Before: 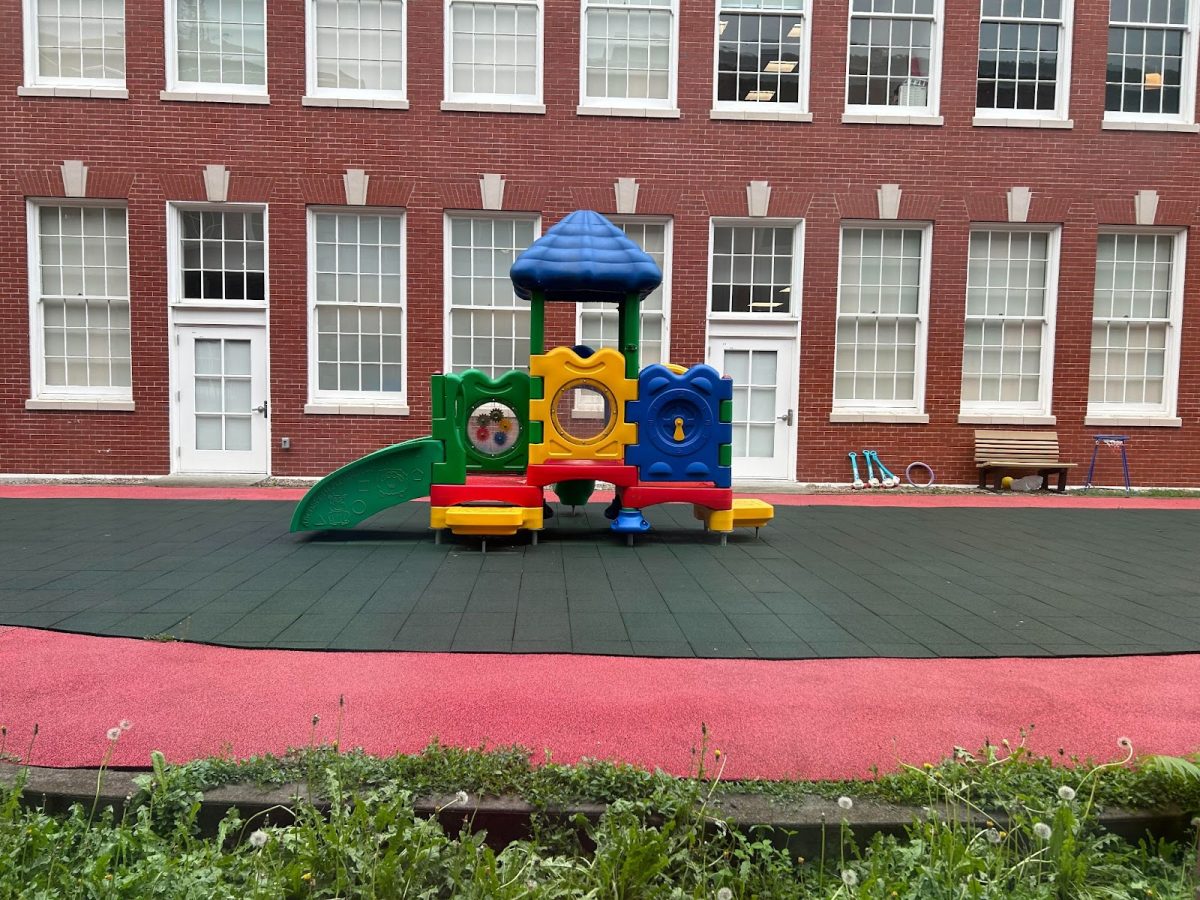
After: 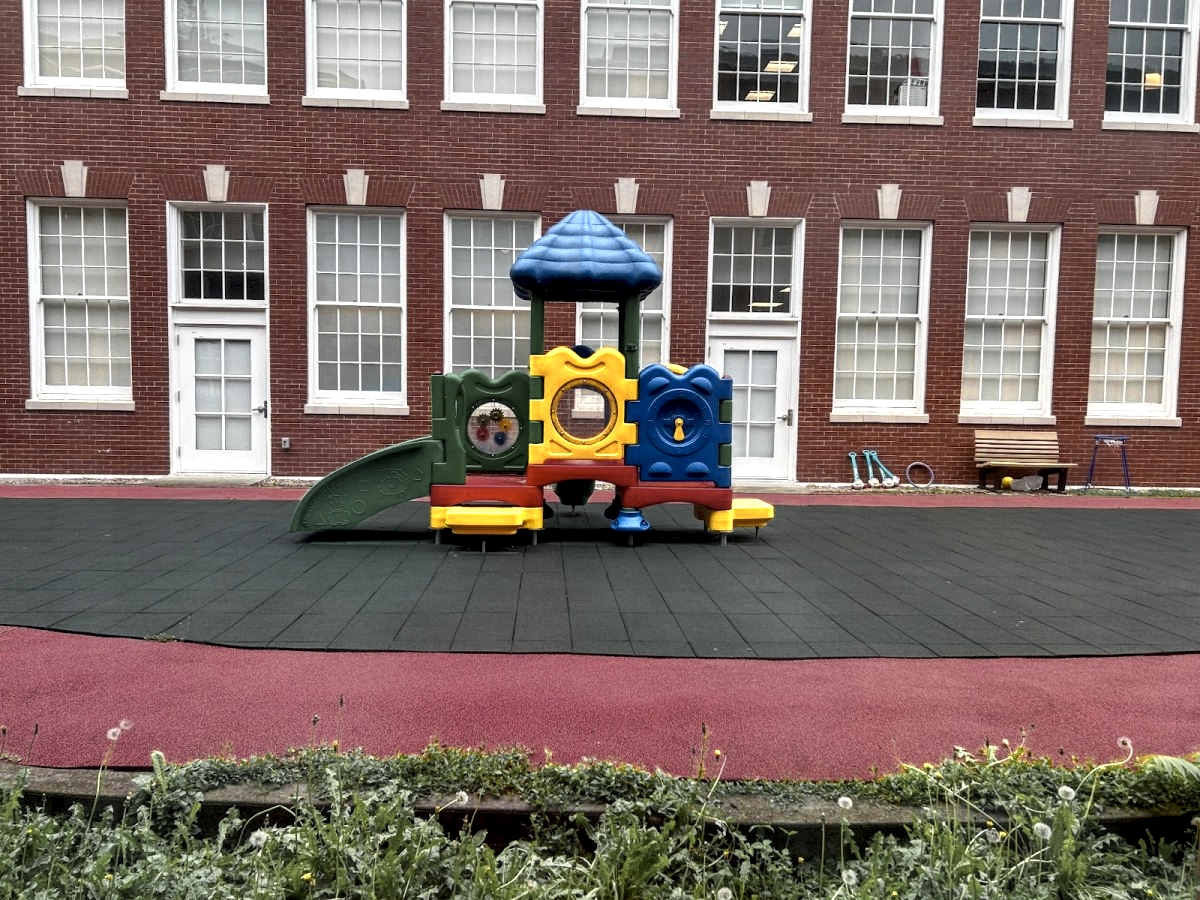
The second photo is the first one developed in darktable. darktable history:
exposure: exposure -0.072 EV, compensate highlight preservation false
local contrast: detail 150%
color zones: curves: ch0 [(0.004, 0.306) (0.107, 0.448) (0.252, 0.656) (0.41, 0.398) (0.595, 0.515) (0.768, 0.628)]; ch1 [(0.07, 0.323) (0.151, 0.452) (0.252, 0.608) (0.346, 0.221) (0.463, 0.189) (0.61, 0.368) (0.735, 0.395) (0.921, 0.412)]; ch2 [(0, 0.476) (0.132, 0.512) (0.243, 0.512) (0.397, 0.48) (0.522, 0.376) (0.634, 0.536) (0.761, 0.46)]
